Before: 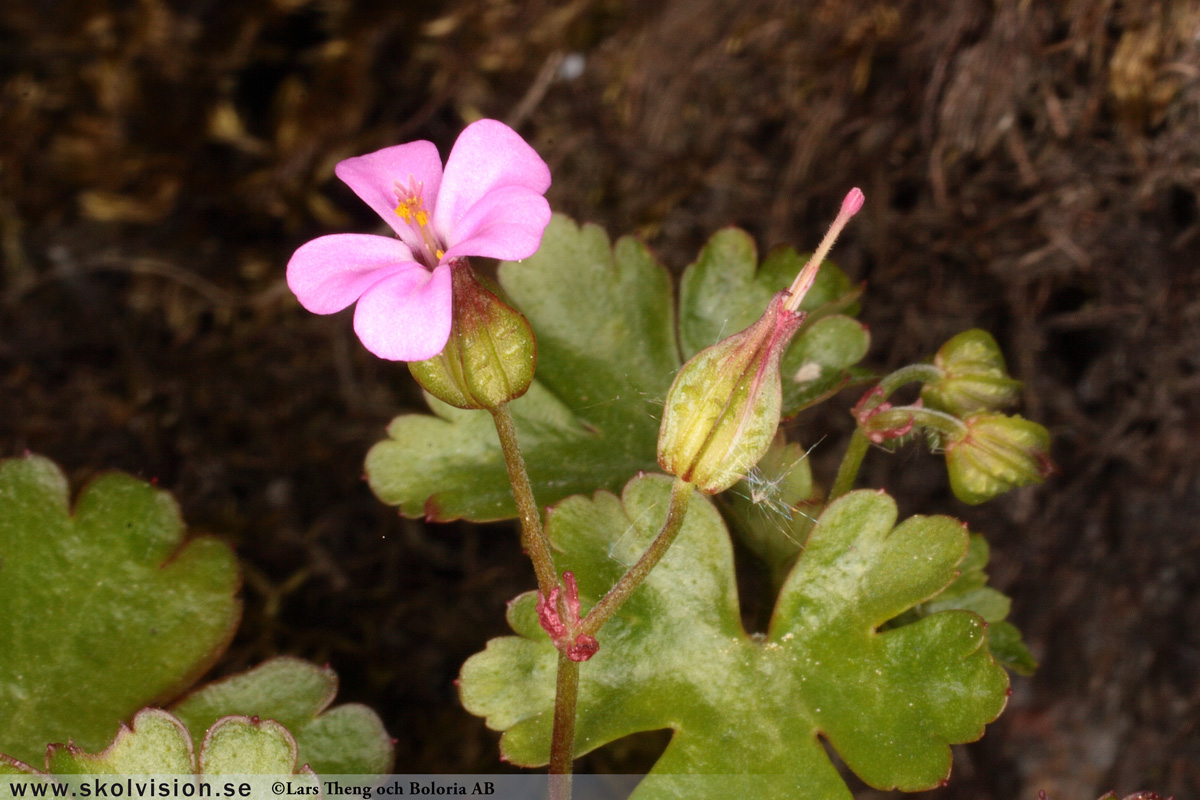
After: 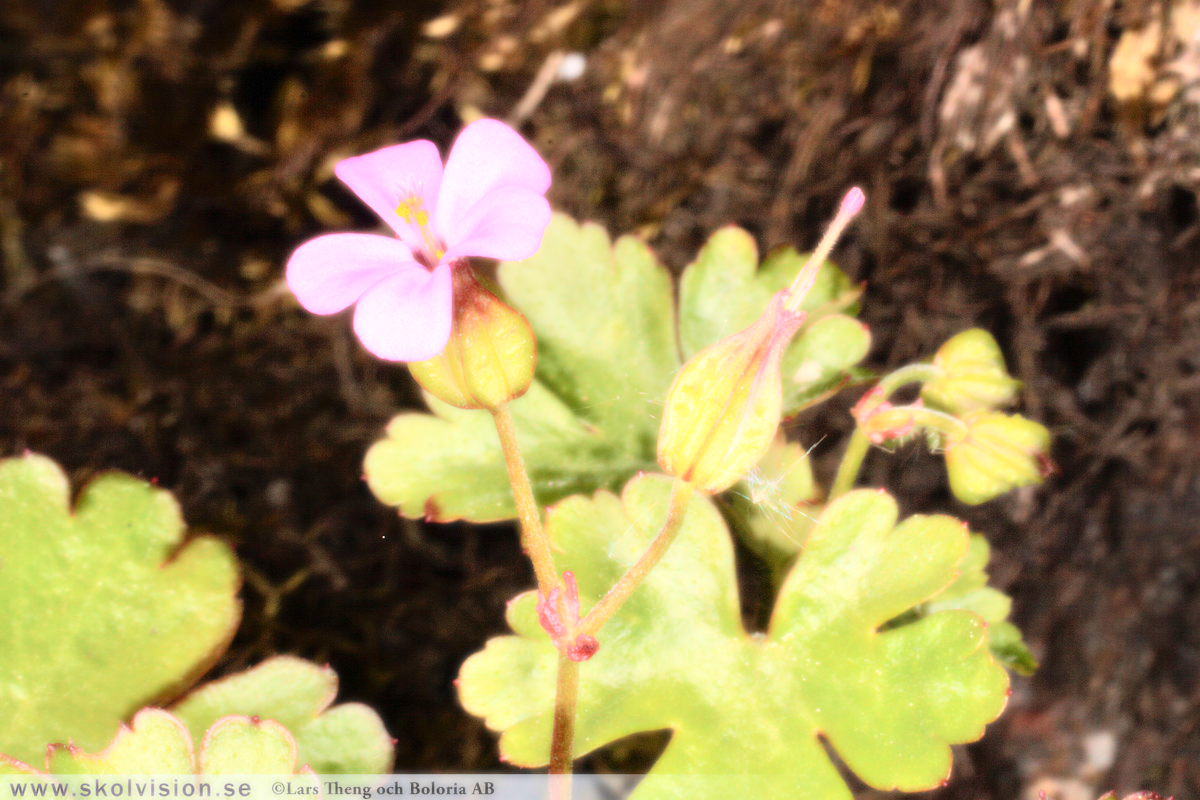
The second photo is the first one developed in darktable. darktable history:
levels: levels [0, 0.478, 1]
tone equalizer: -7 EV 0.15 EV, -6 EV 0.6 EV, -5 EV 1.15 EV, -4 EV 1.33 EV, -3 EV 1.15 EV, -2 EV 0.6 EV, -1 EV 0.15 EV, mask exposure compensation -0.5 EV
bloom: size 0%, threshold 54.82%, strength 8.31%
